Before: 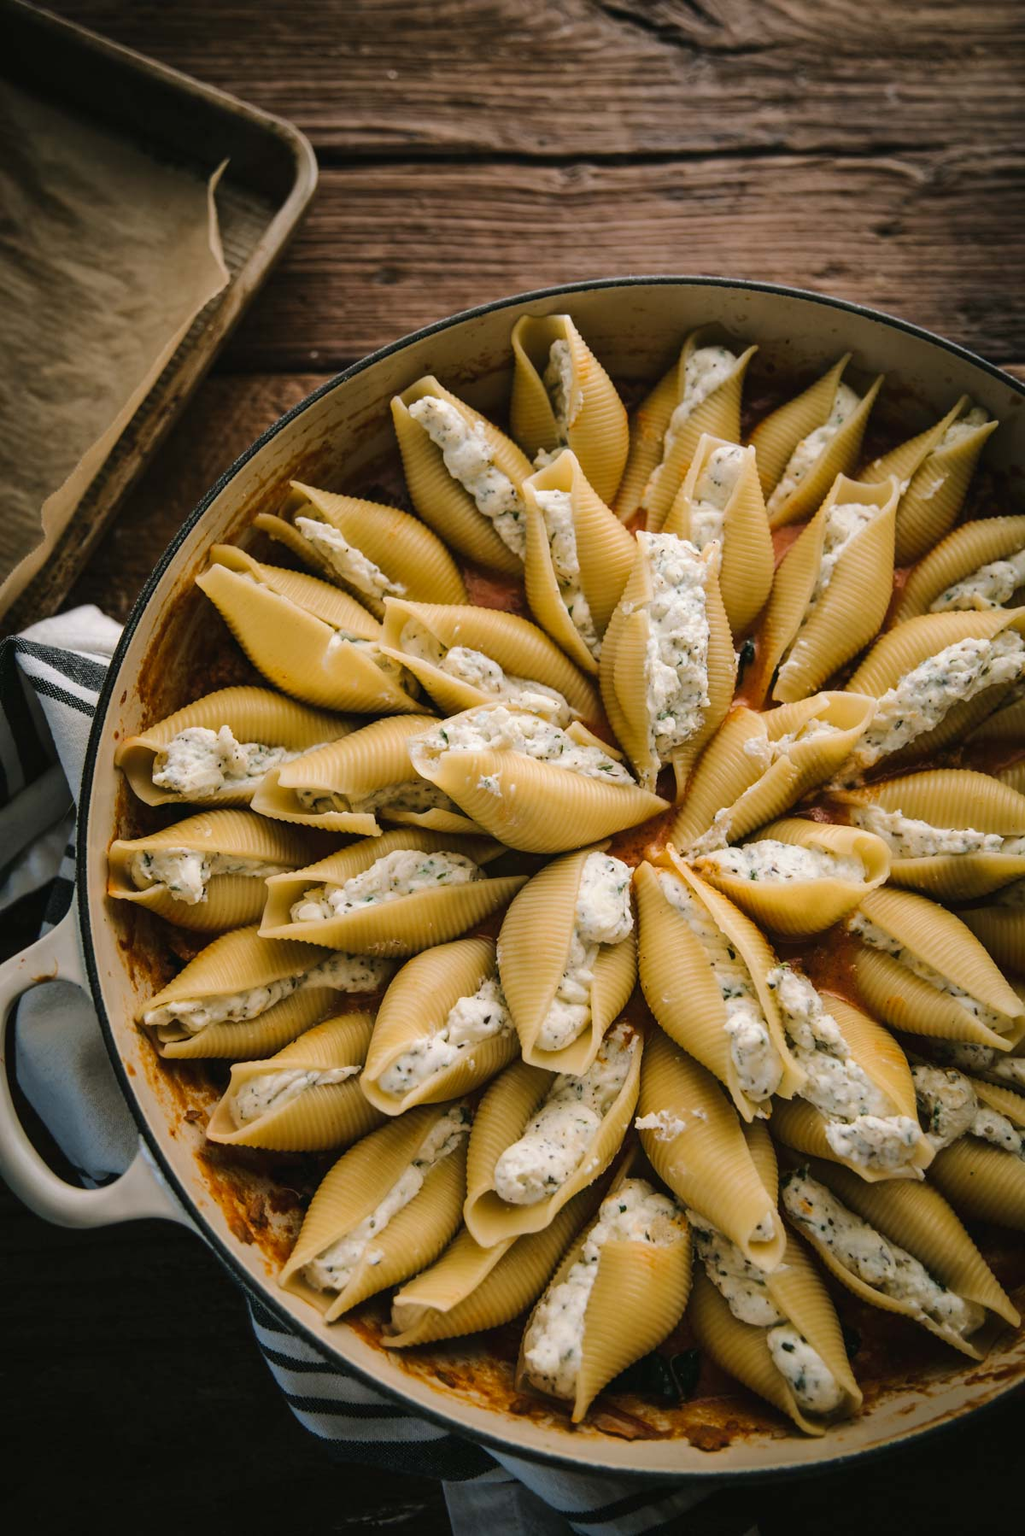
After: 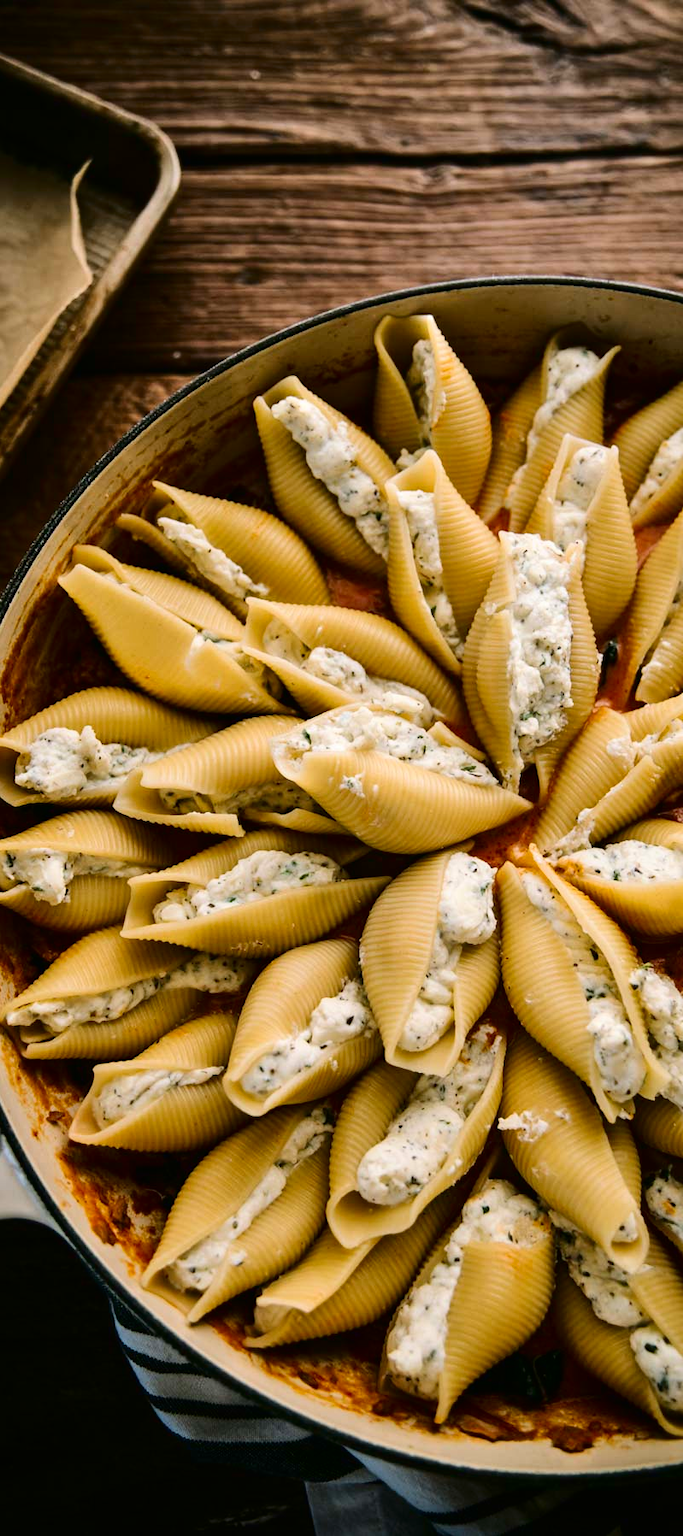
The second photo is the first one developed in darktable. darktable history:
crop and rotate: left 13.447%, right 19.868%
color correction: highlights b* 0.016
contrast brightness saturation: contrast 0.2, brightness -0.106, saturation 0.101
tone equalizer: -8 EV 0.015 EV, -7 EV -0.023 EV, -6 EV 0.027 EV, -5 EV 0.024 EV, -4 EV 0.31 EV, -3 EV 0.658 EV, -2 EV 0.578 EV, -1 EV 0.188 EV, +0 EV 0.049 EV
